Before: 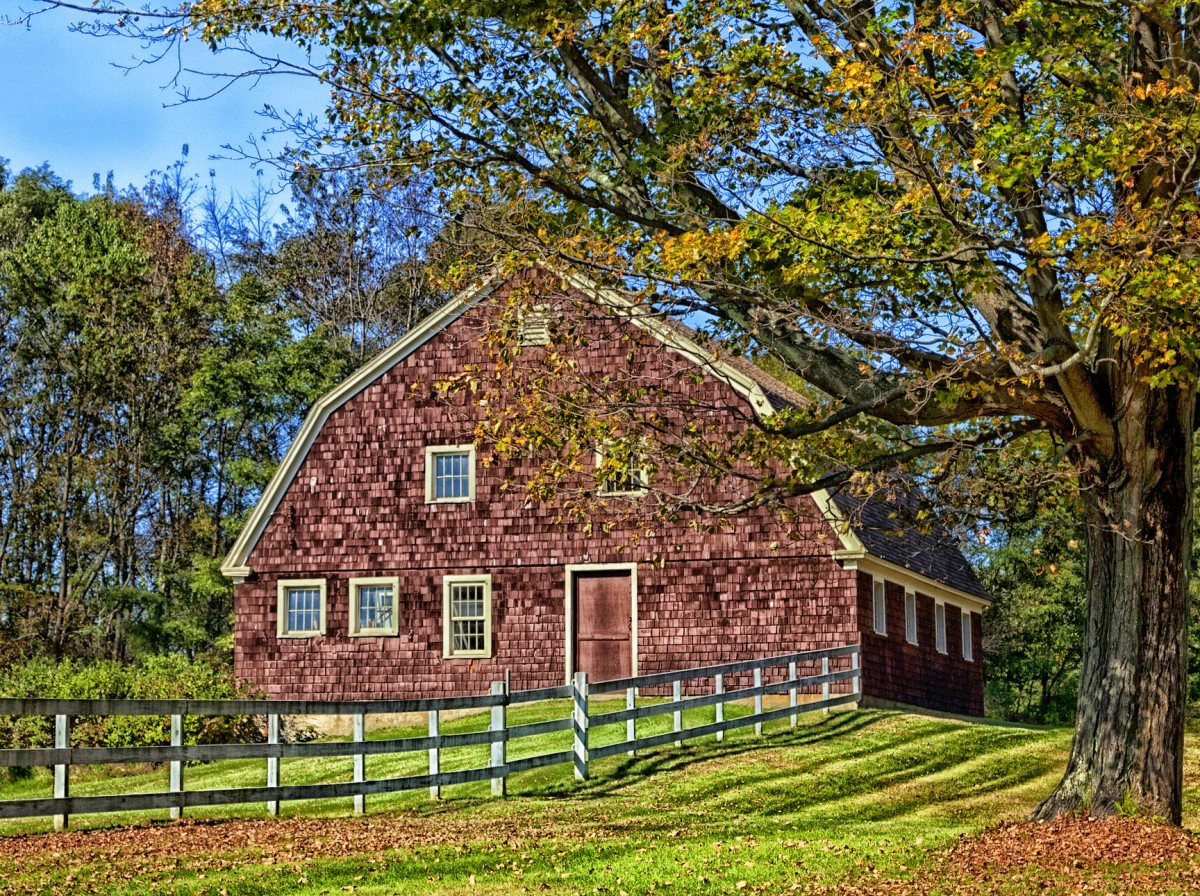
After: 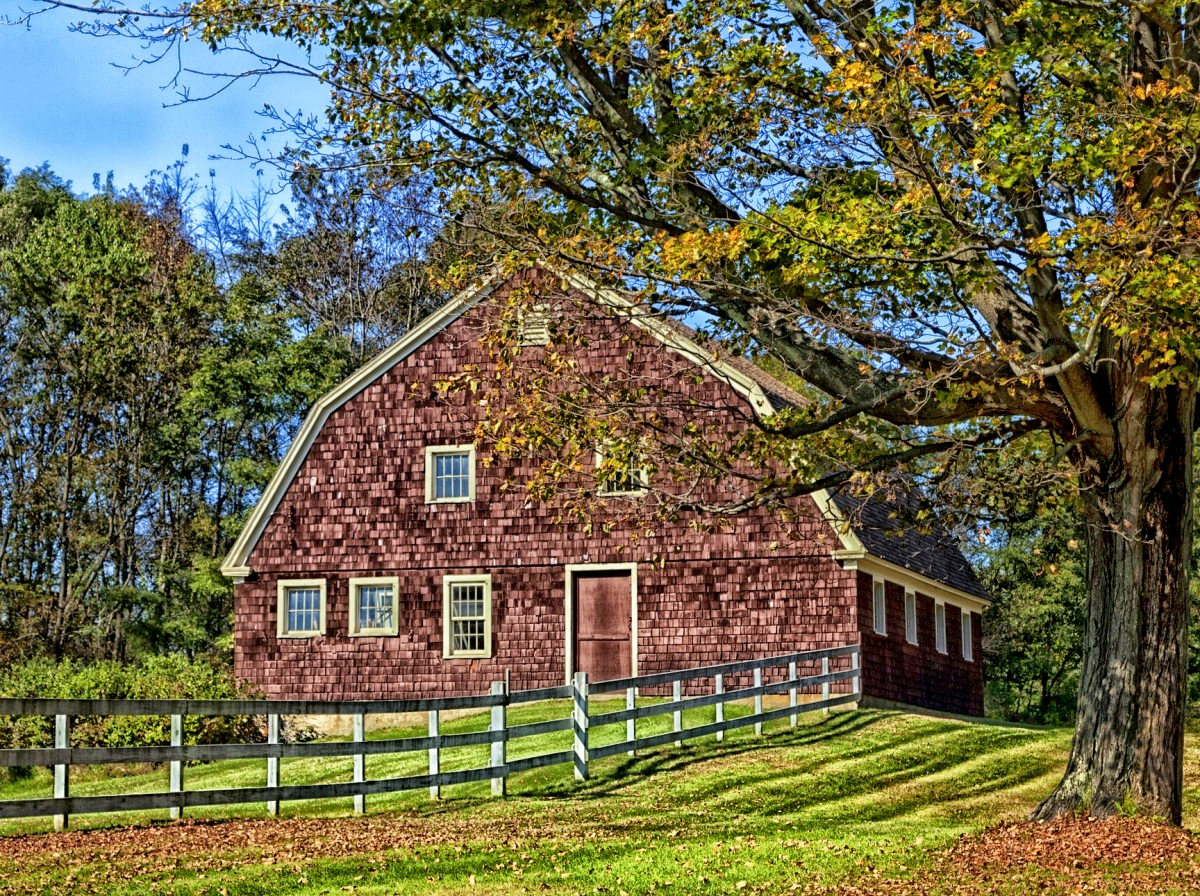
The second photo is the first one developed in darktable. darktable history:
color balance: on, module defaults
local contrast: mode bilateral grid, contrast 20, coarseness 50, detail 132%, midtone range 0.2
rotate and perspective: crop left 0, crop top 0
